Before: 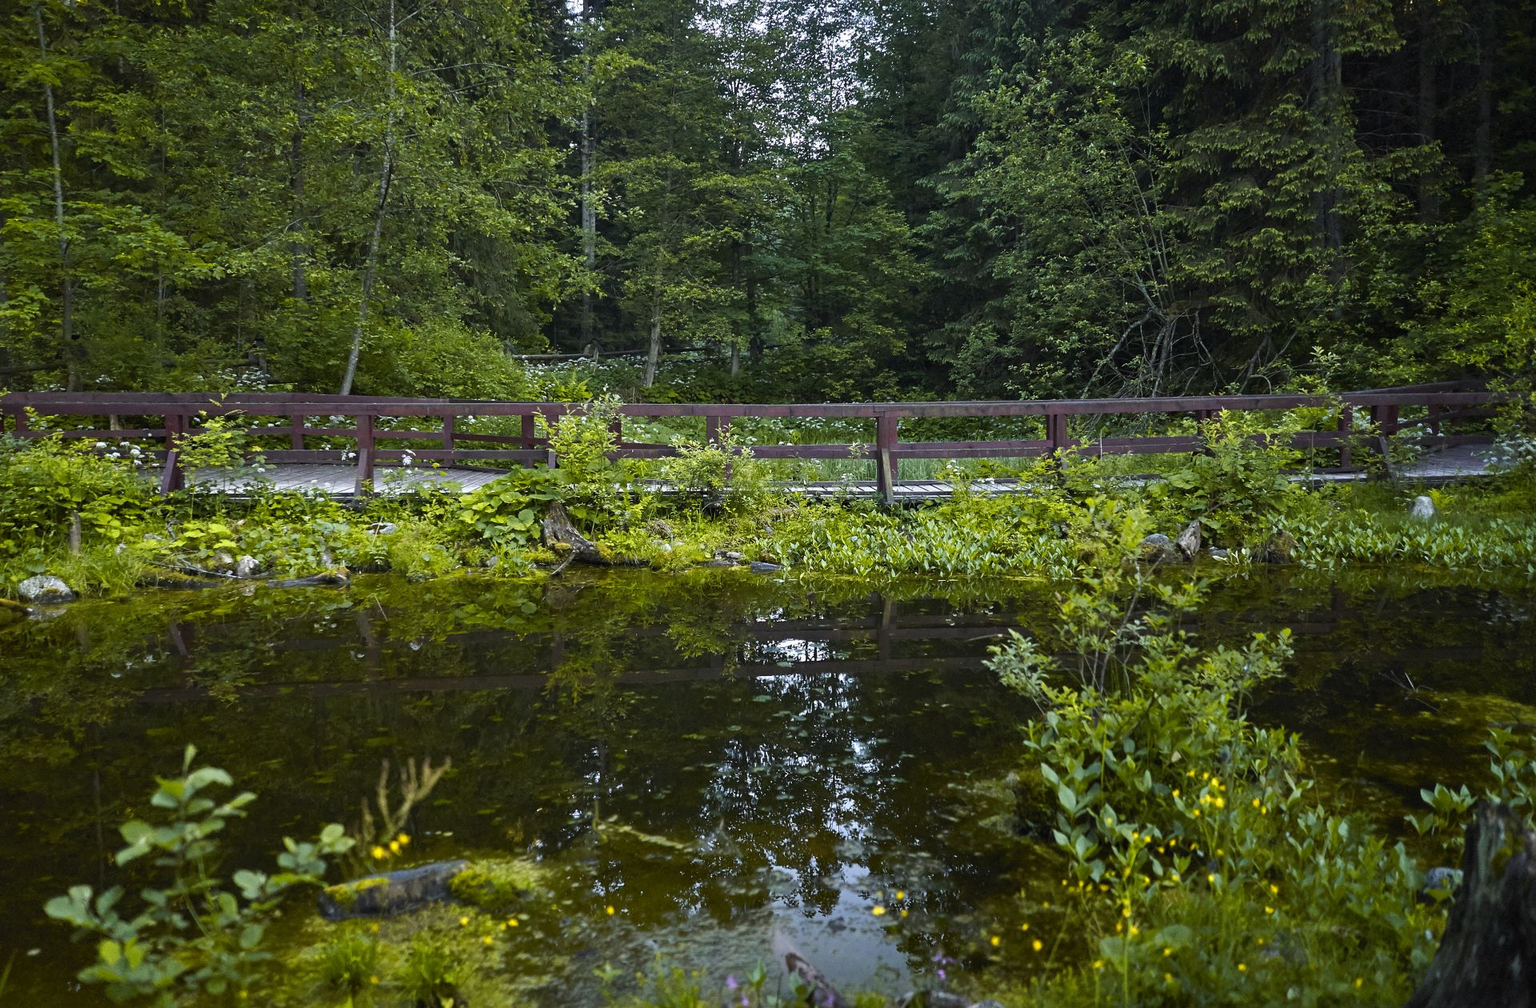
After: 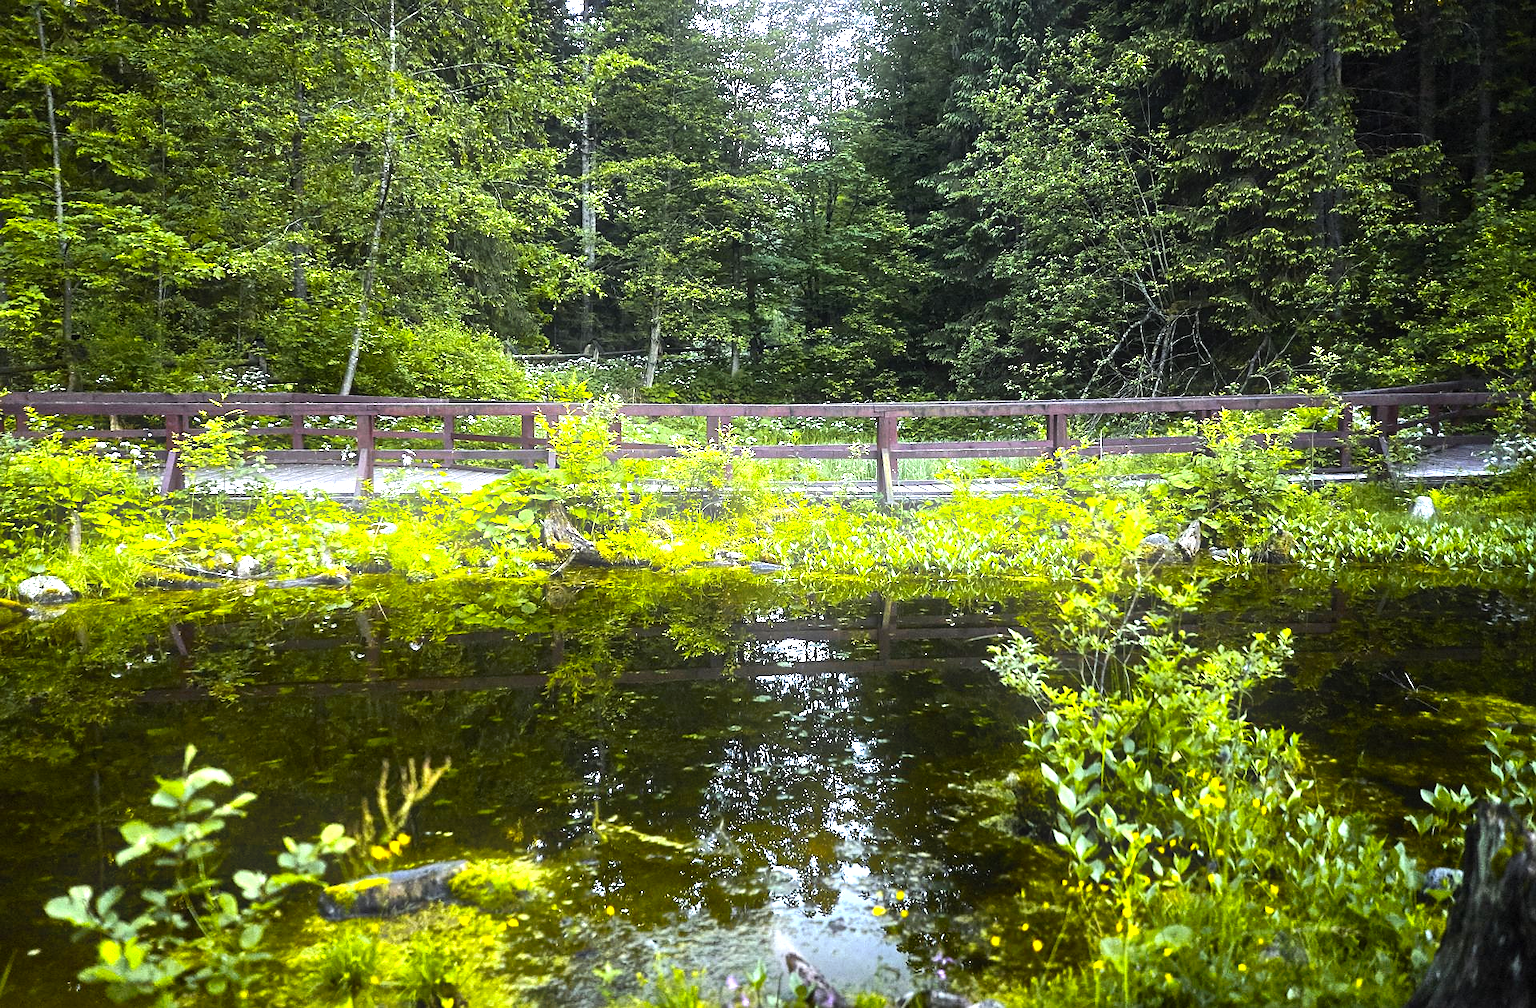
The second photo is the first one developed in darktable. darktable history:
exposure: black level correction 0, exposure 1 EV, compensate exposure bias true, compensate highlight preservation false
sharpen: radius 1, threshold 1
local contrast: highlights 100%, shadows 100%, detail 120%, midtone range 0.2
tone curve: curves: ch0 [(0, 0) (0.003, 0.012) (0.011, 0.015) (0.025, 0.027) (0.044, 0.045) (0.069, 0.064) (0.1, 0.093) (0.136, 0.133) (0.177, 0.177) (0.224, 0.221) (0.277, 0.272) (0.335, 0.342) (0.399, 0.398) (0.468, 0.462) (0.543, 0.547) (0.623, 0.624) (0.709, 0.711) (0.801, 0.792) (0.898, 0.889) (1, 1)], preserve colors none
color zones: curves: ch0 [(0.224, 0.526) (0.75, 0.5)]; ch1 [(0.055, 0.526) (0.224, 0.761) (0.377, 0.526) (0.75, 0.5)]
tone equalizer: -8 EV -0.75 EV, -7 EV -0.7 EV, -6 EV -0.6 EV, -5 EV -0.4 EV, -3 EV 0.4 EV, -2 EV 0.6 EV, -1 EV 0.7 EV, +0 EV 0.75 EV, edges refinement/feathering 500, mask exposure compensation -1.57 EV, preserve details no
bloom: size 9%, threshold 100%, strength 7%
